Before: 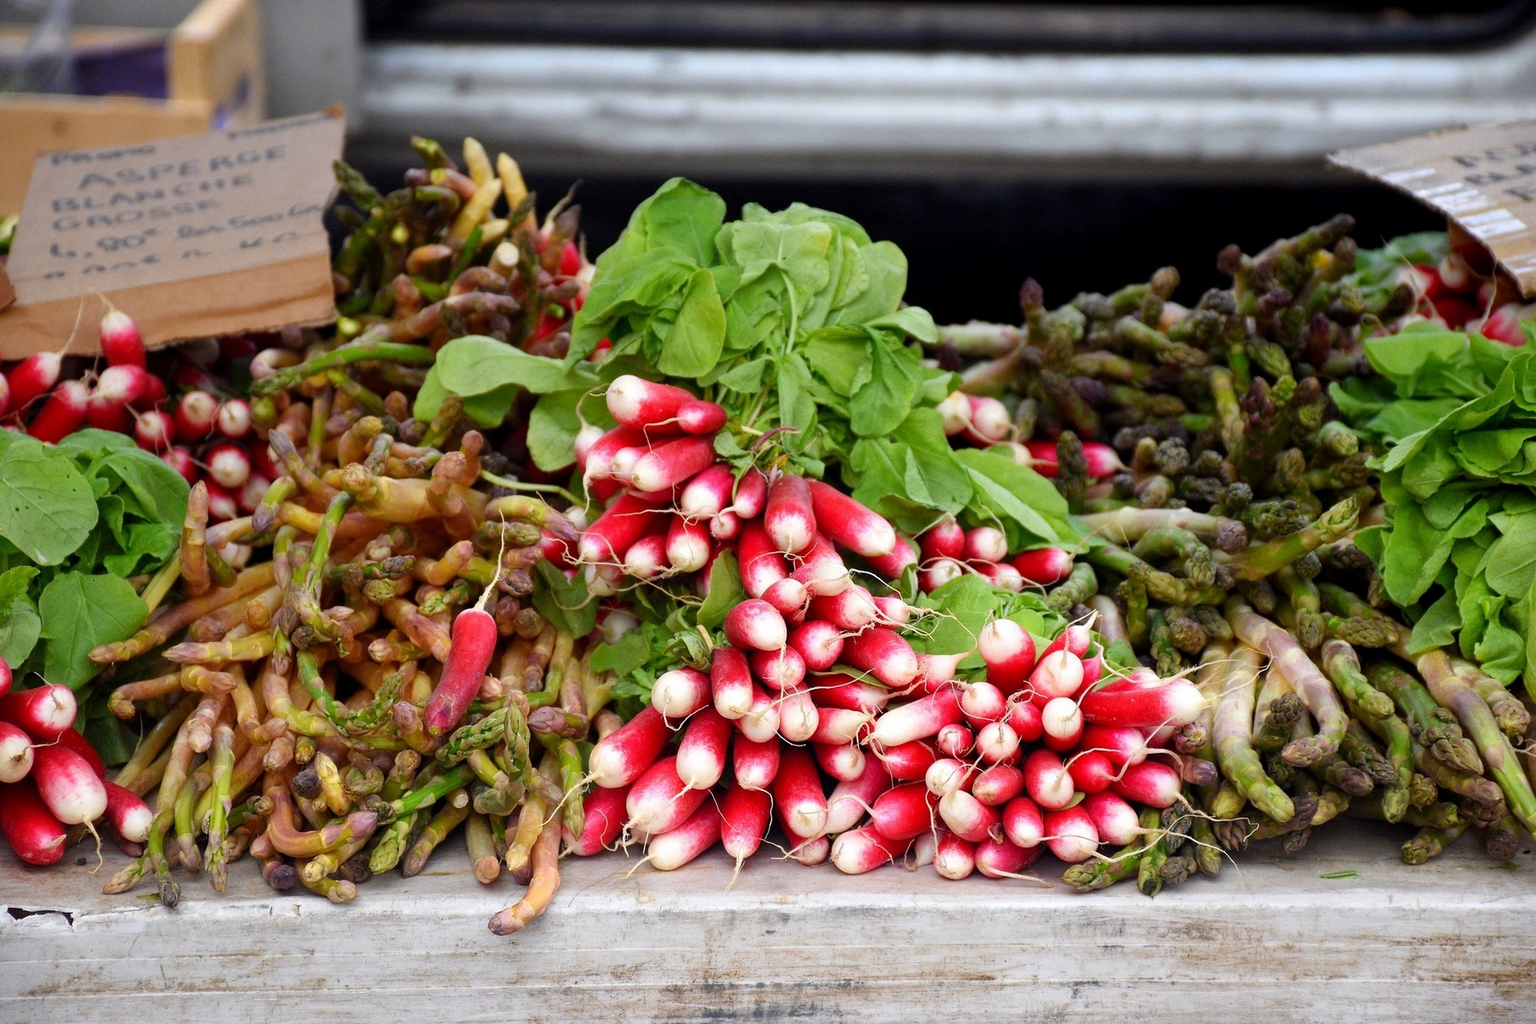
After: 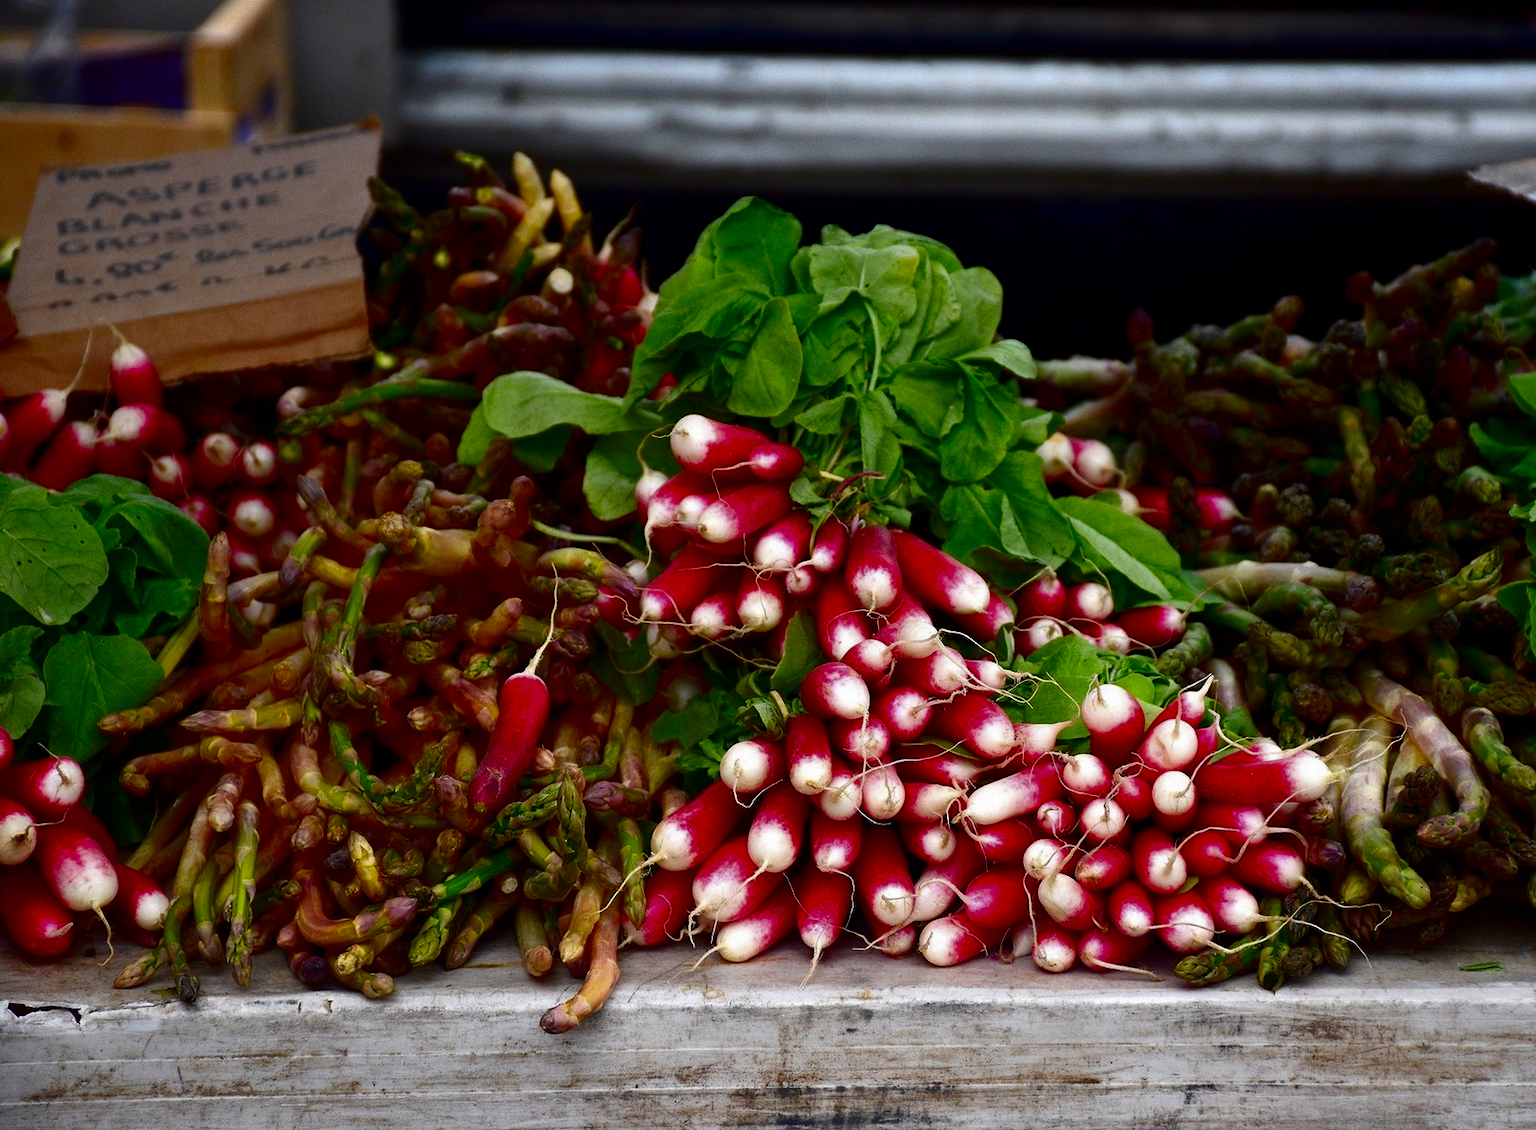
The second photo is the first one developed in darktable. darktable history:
crop: right 9.516%, bottom 0.033%
contrast brightness saturation: contrast 0.086, brightness -0.596, saturation 0.168
